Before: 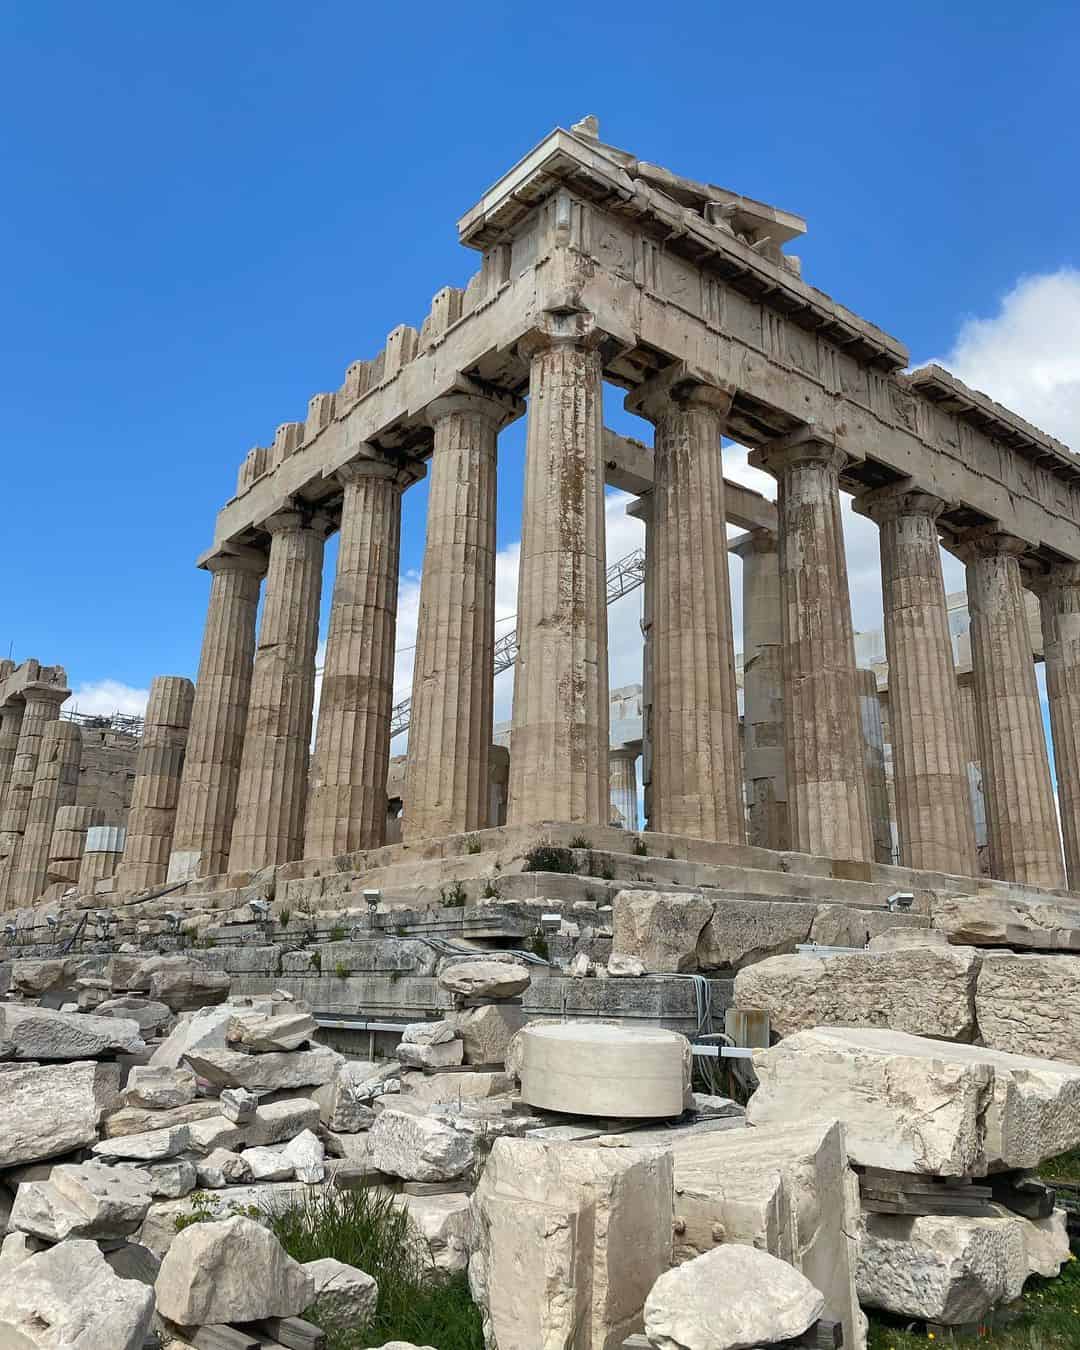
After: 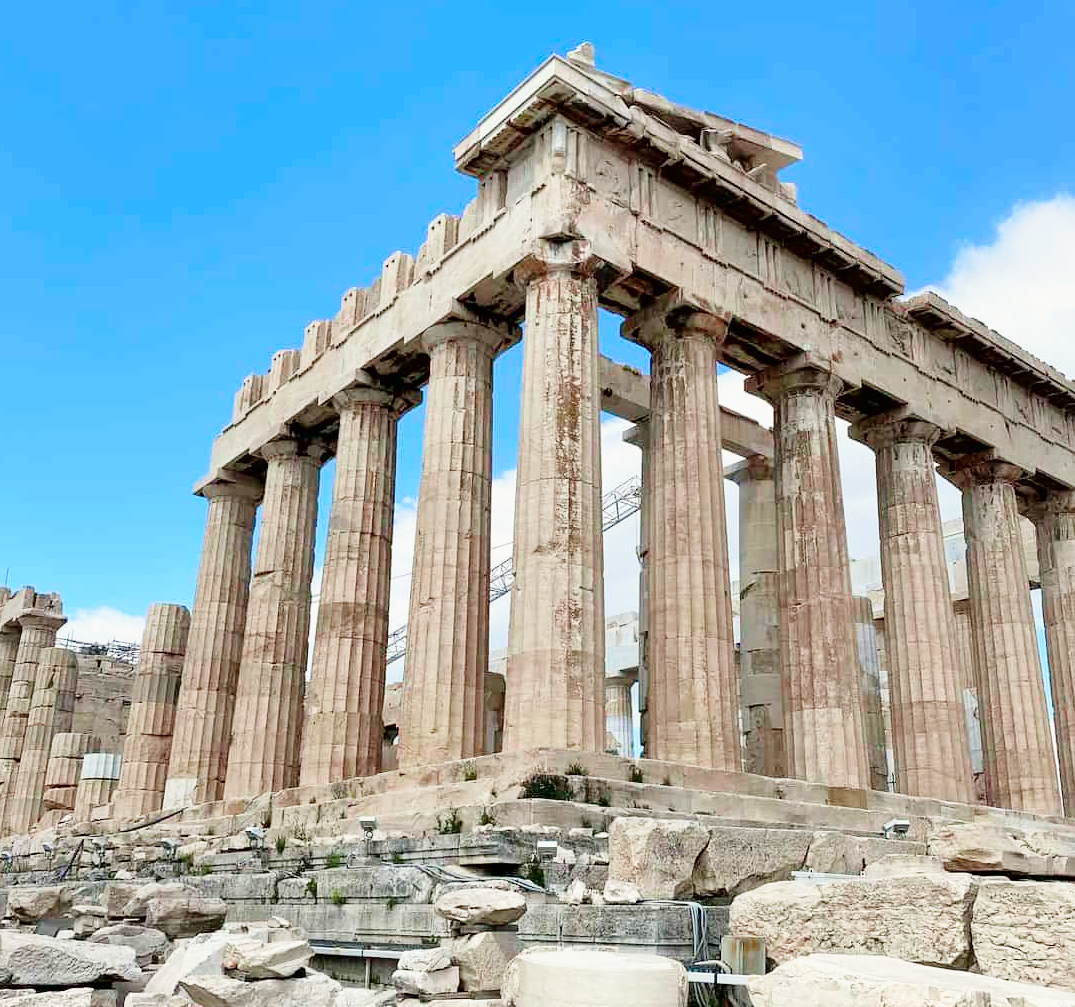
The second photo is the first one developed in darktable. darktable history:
crop: left 0.403%, top 5.467%, bottom 19.909%
base curve: curves: ch0 [(0, 0) (0.008, 0.007) (0.022, 0.029) (0.048, 0.089) (0.092, 0.197) (0.191, 0.399) (0.275, 0.534) (0.357, 0.65) (0.477, 0.78) (0.542, 0.833) (0.799, 0.973) (1, 1)], preserve colors none
tone curve: curves: ch0 [(0, 0) (0.059, 0.027) (0.162, 0.125) (0.304, 0.279) (0.547, 0.532) (0.828, 0.815) (1, 0.983)]; ch1 [(0, 0) (0.23, 0.166) (0.34, 0.298) (0.371, 0.334) (0.435, 0.408) (0.477, 0.469) (0.499, 0.498) (0.529, 0.544) (0.559, 0.587) (0.743, 0.798) (1, 1)]; ch2 [(0, 0) (0.431, 0.414) (0.498, 0.503) (0.524, 0.531) (0.568, 0.567) (0.6, 0.597) (0.643, 0.631) (0.74, 0.721) (1, 1)], color space Lab, independent channels, preserve colors none
